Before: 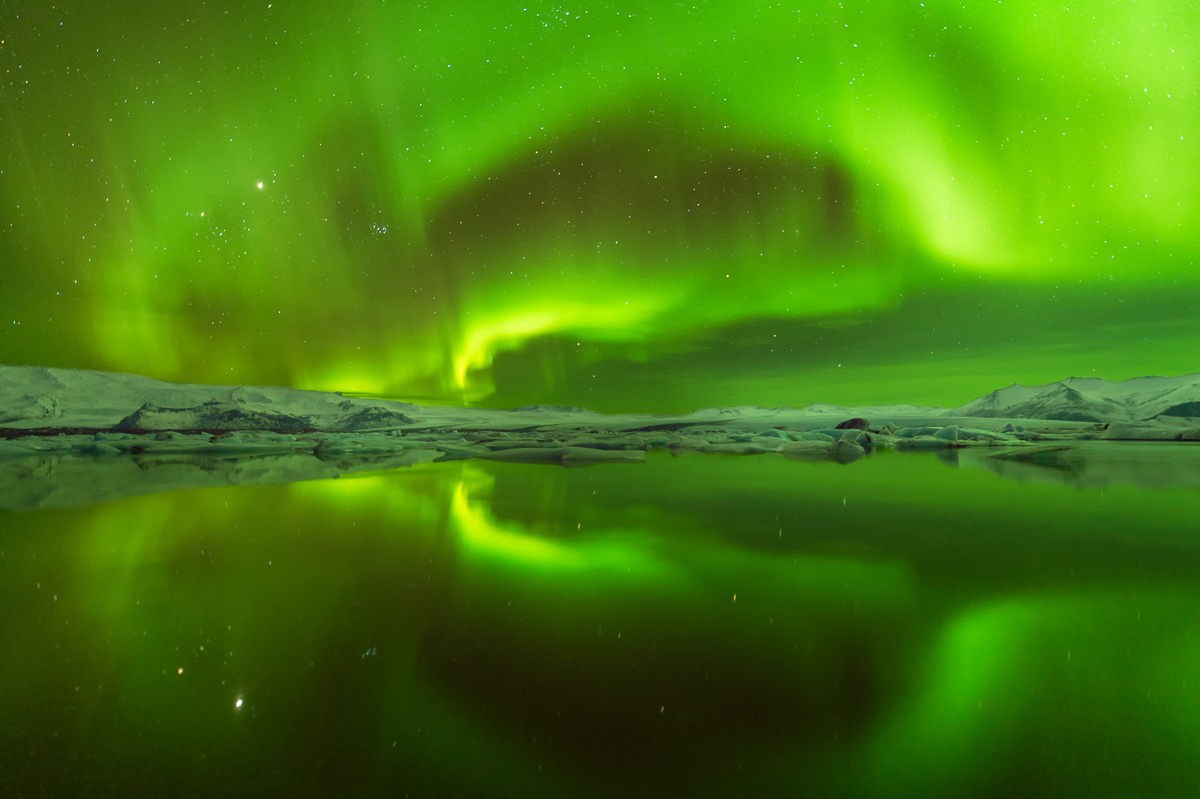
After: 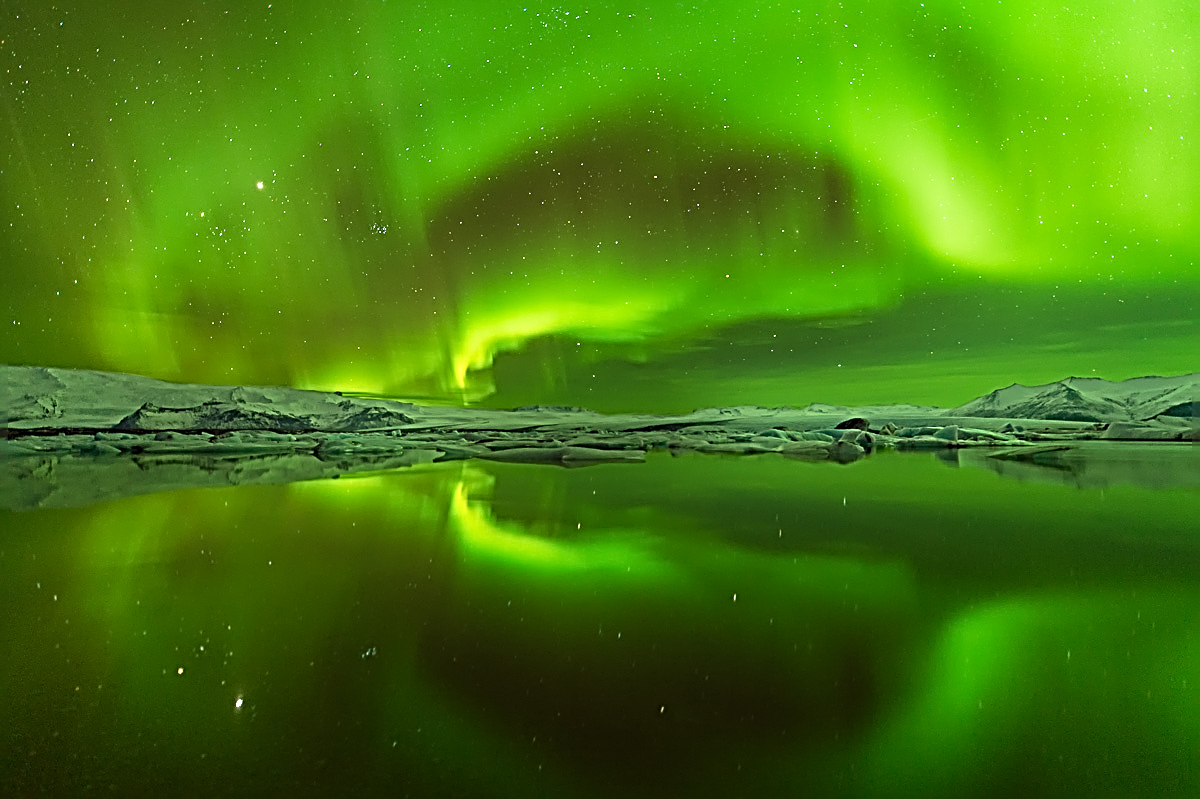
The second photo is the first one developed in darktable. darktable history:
sharpen: radius 3.18, amount 1.72
